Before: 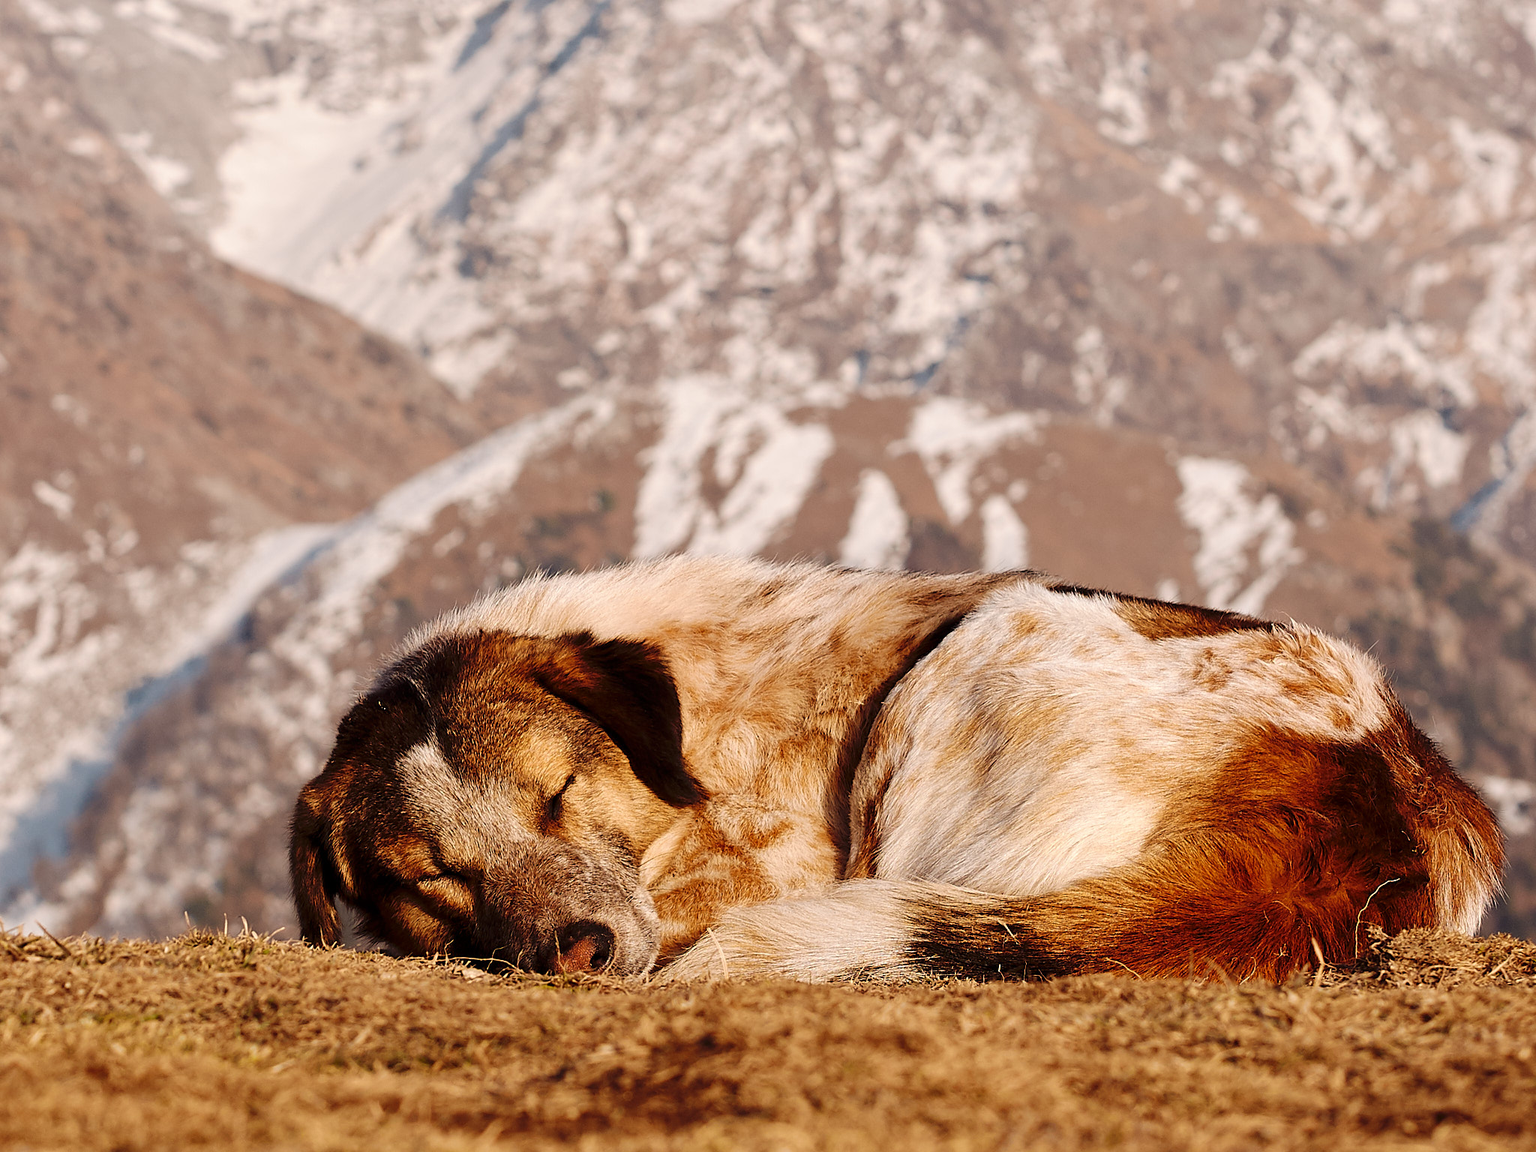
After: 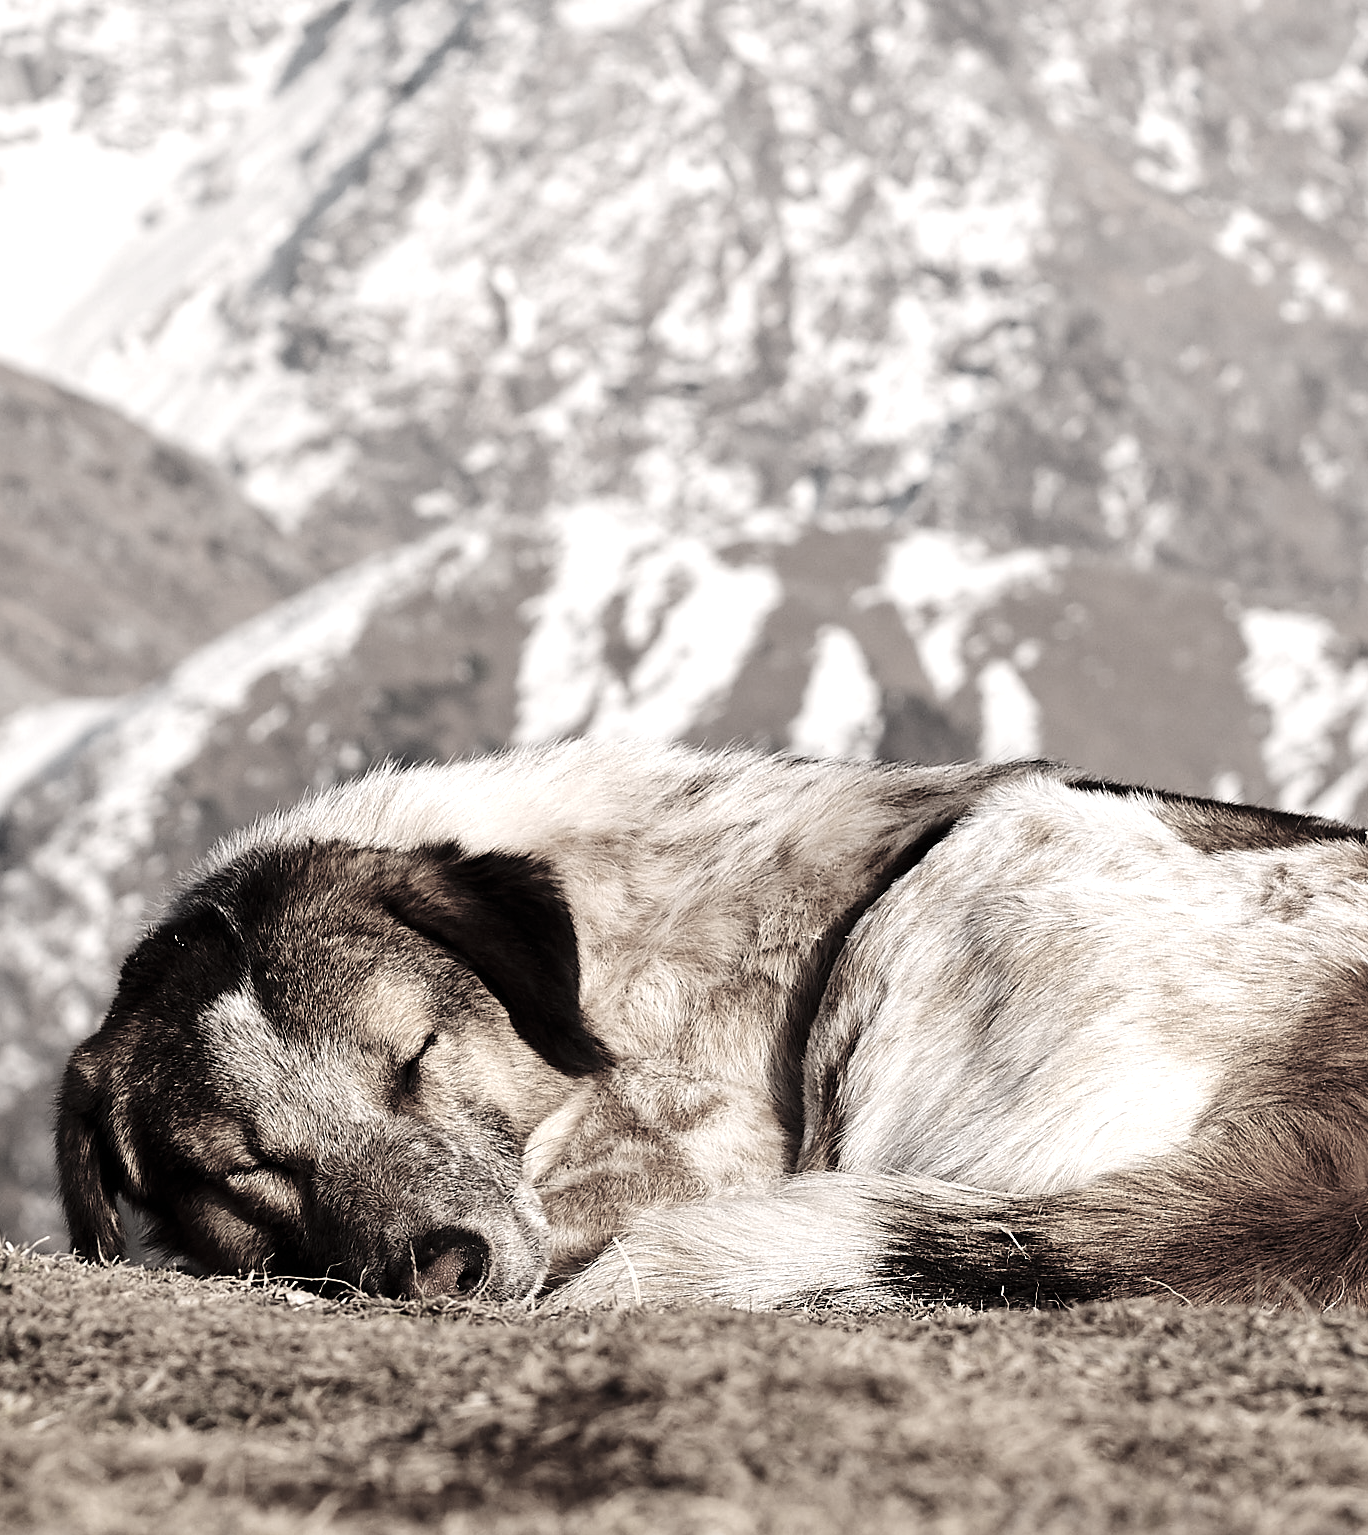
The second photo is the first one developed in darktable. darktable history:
crop and rotate: left 16.153%, right 17.01%
exposure: exposure 0.134 EV, compensate highlight preservation false
tone equalizer: -8 EV -0.404 EV, -7 EV -0.354 EV, -6 EV -0.33 EV, -5 EV -0.232 EV, -3 EV 0.188 EV, -2 EV 0.321 EV, -1 EV 0.391 EV, +0 EV 0.416 EV, edges refinement/feathering 500, mask exposure compensation -1.57 EV, preserve details no
contrast brightness saturation: contrast 0.044, saturation 0.069
color correction: highlights b* -0.039, saturation 0.195
